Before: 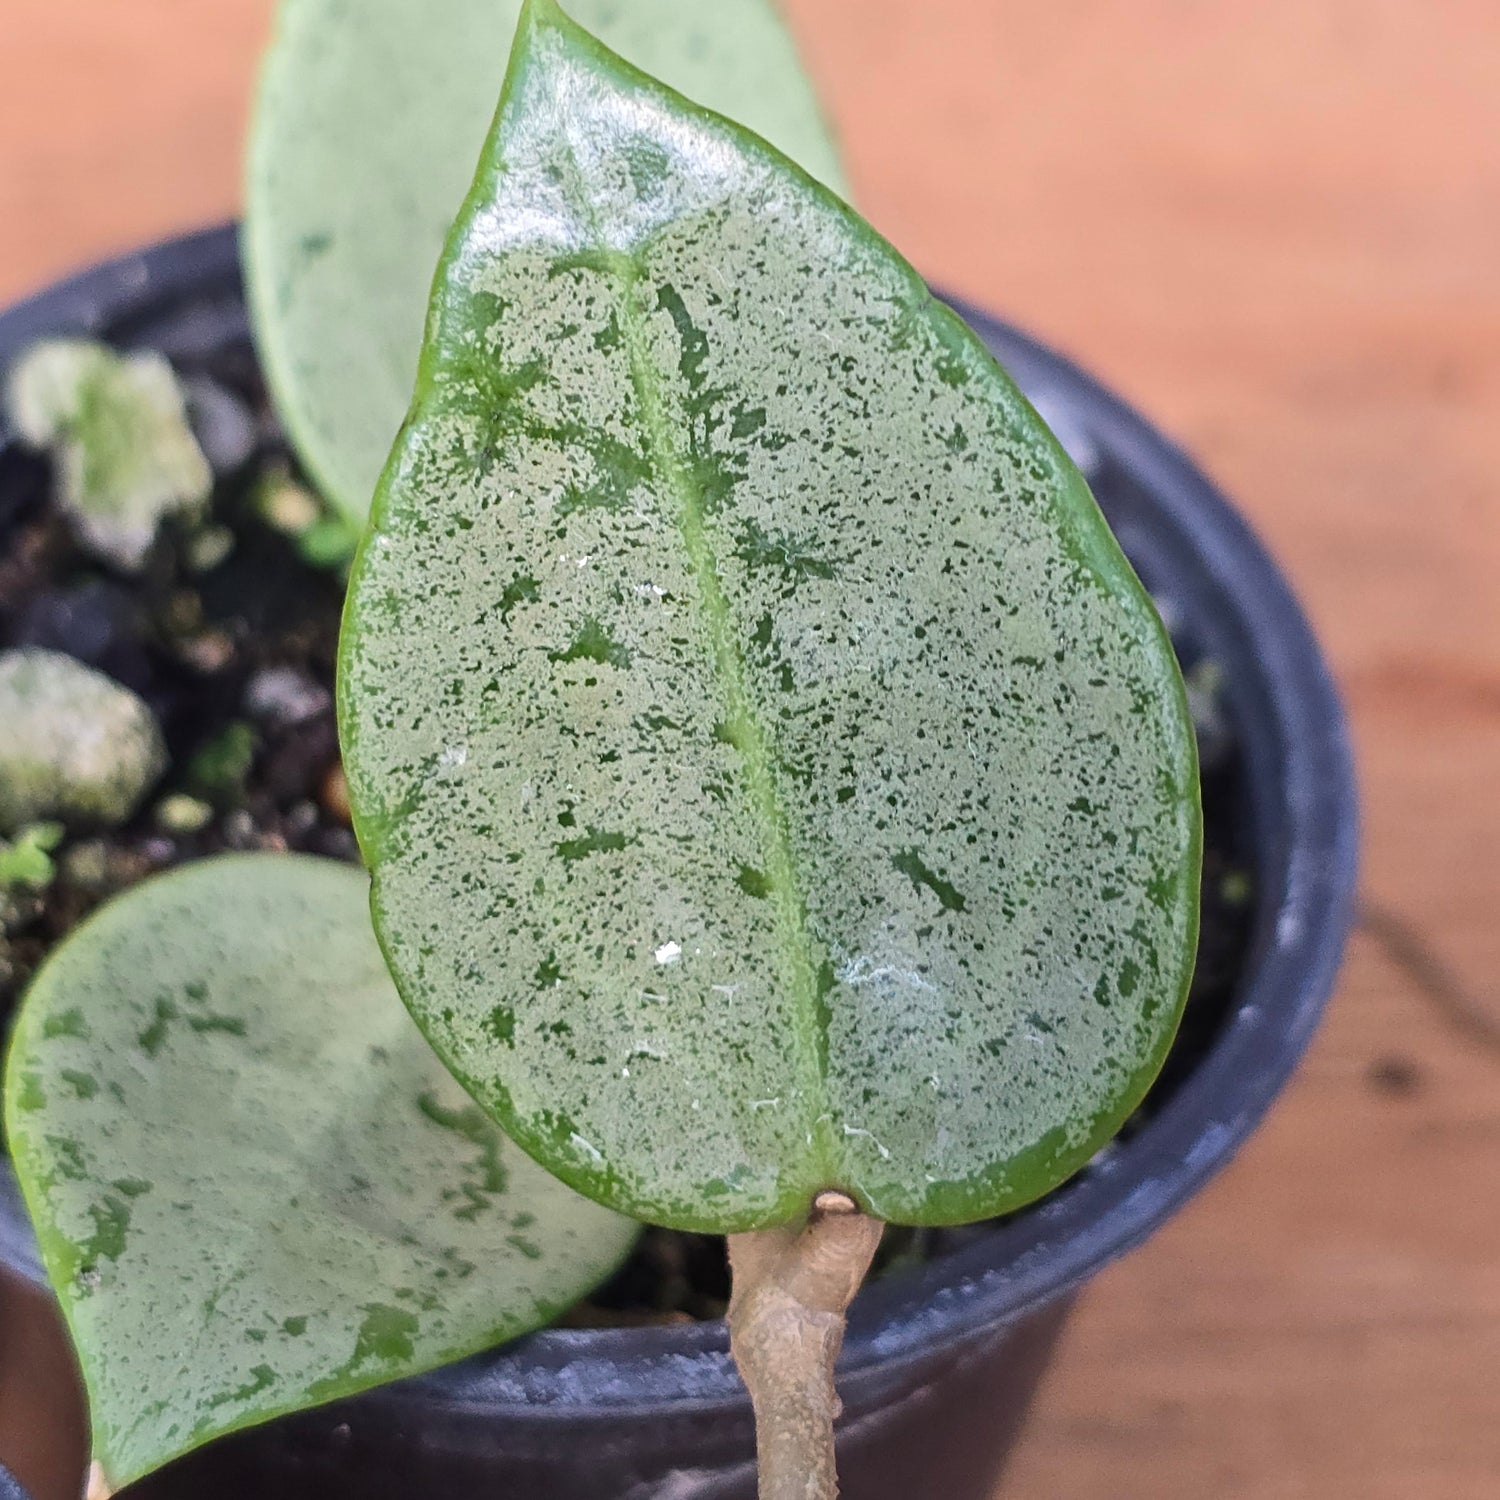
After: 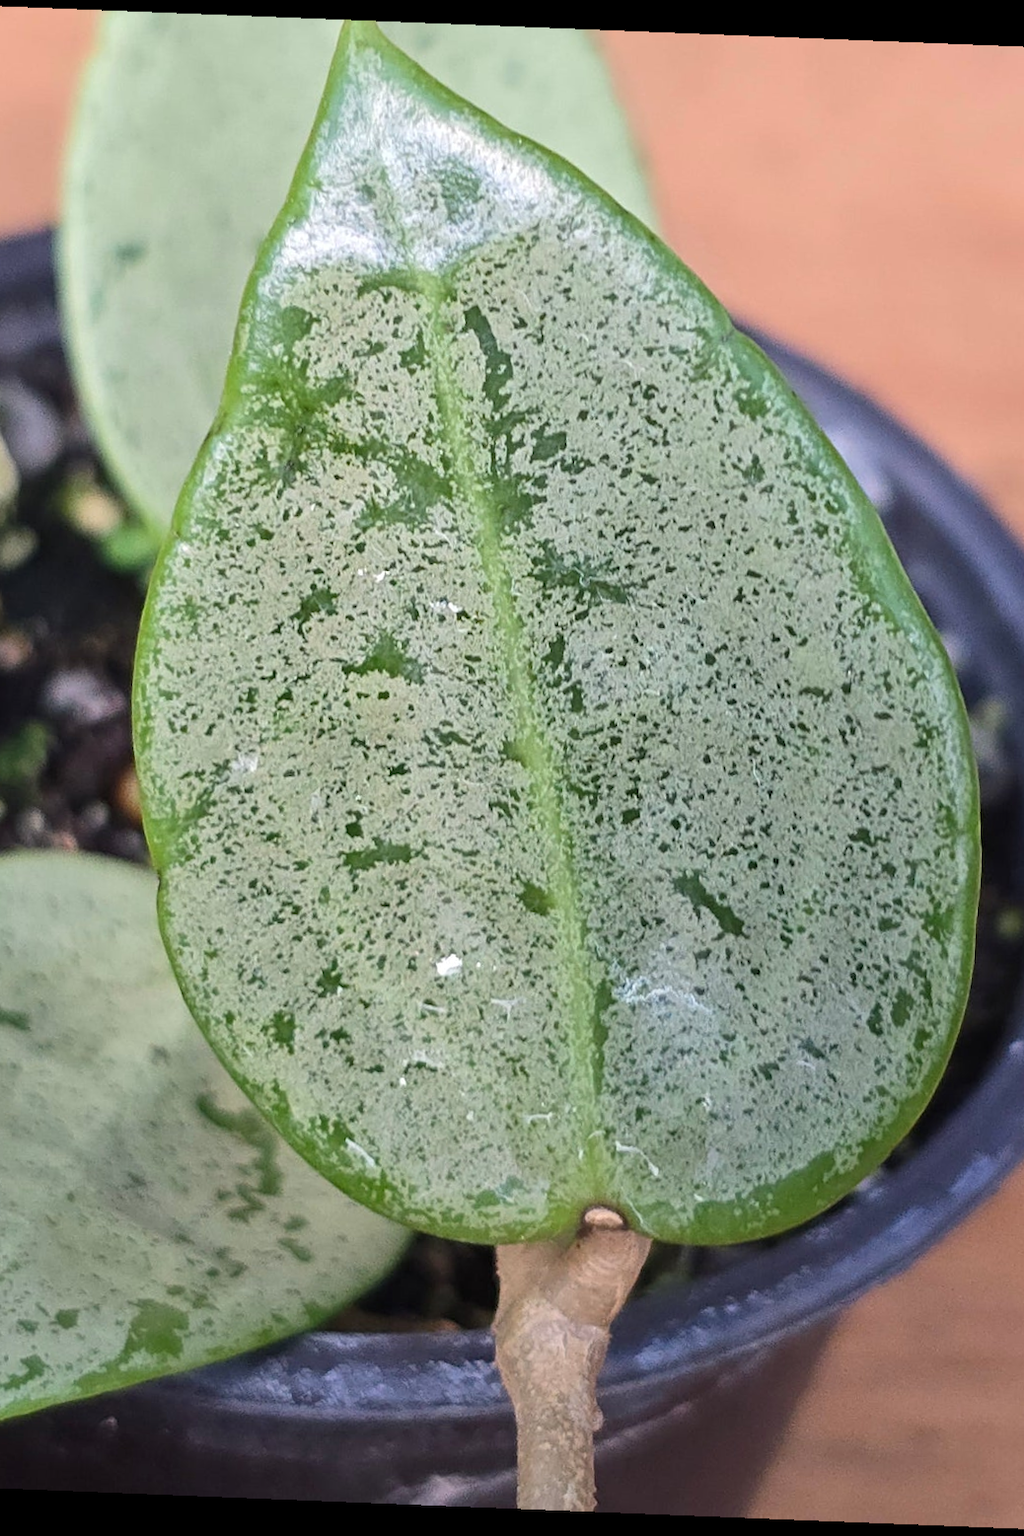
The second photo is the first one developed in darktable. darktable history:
crop and rotate: left 15.055%, right 18.278%
rotate and perspective: rotation 2.27°, automatic cropping off
